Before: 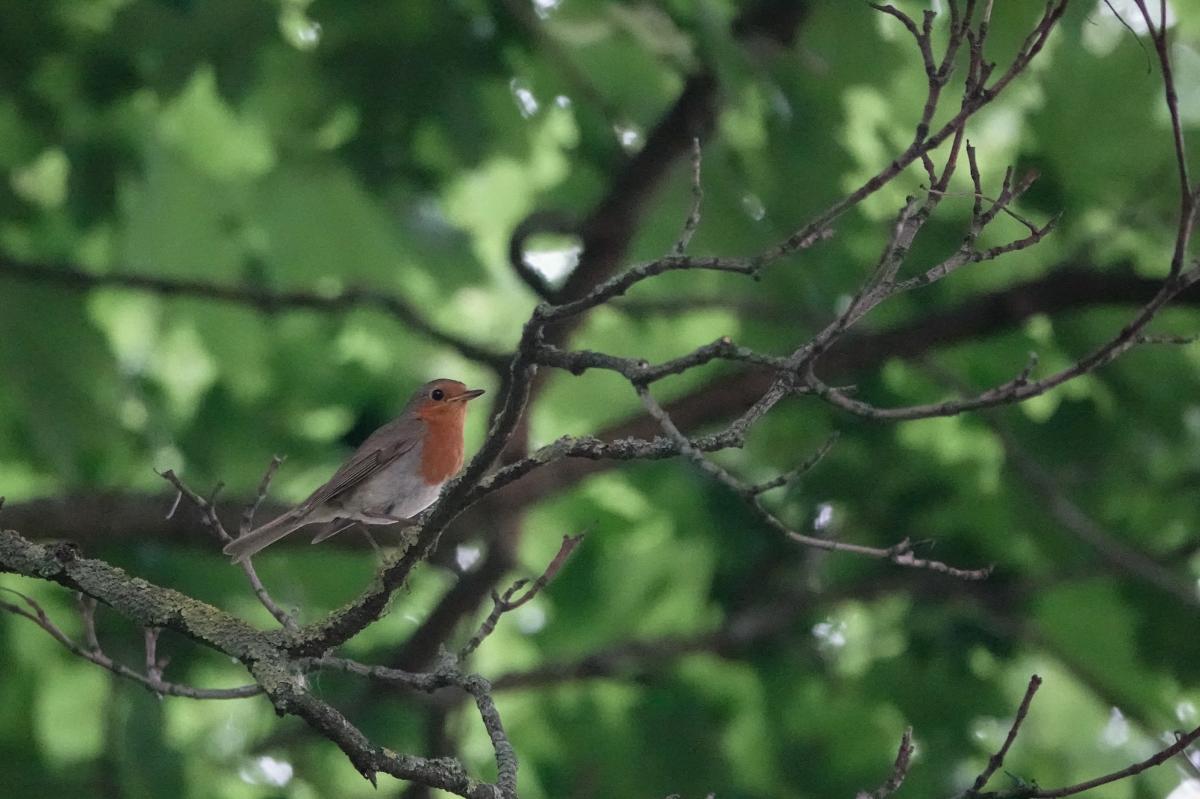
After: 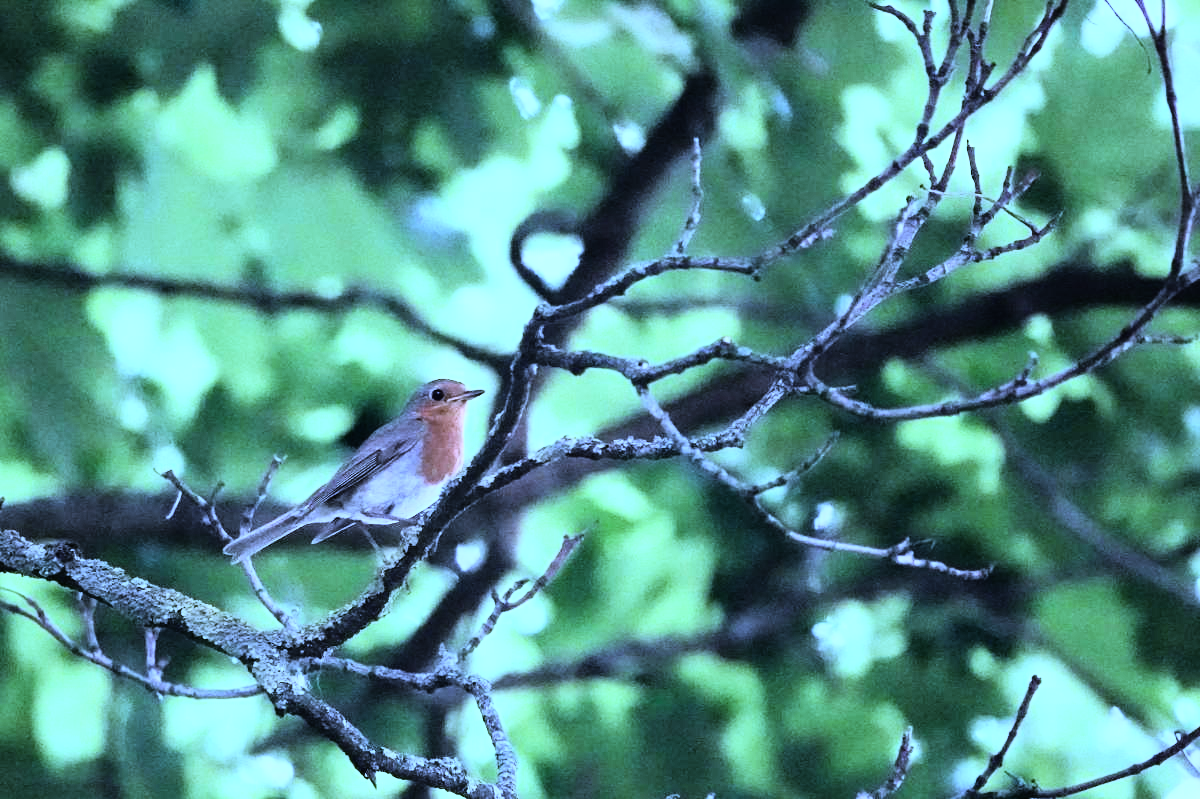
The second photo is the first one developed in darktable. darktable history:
white balance: red 0.766, blue 1.537
exposure: black level correction 0, exposure 0.5 EV, compensate highlight preservation false
rgb curve: curves: ch0 [(0, 0) (0.21, 0.15) (0.24, 0.21) (0.5, 0.75) (0.75, 0.96) (0.89, 0.99) (1, 1)]; ch1 [(0, 0.02) (0.21, 0.13) (0.25, 0.2) (0.5, 0.67) (0.75, 0.9) (0.89, 0.97) (1, 1)]; ch2 [(0, 0.02) (0.21, 0.13) (0.25, 0.2) (0.5, 0.67) (0.75, 0.9) (0.89, 0.97) (1, 1)], compensate middle gray true
